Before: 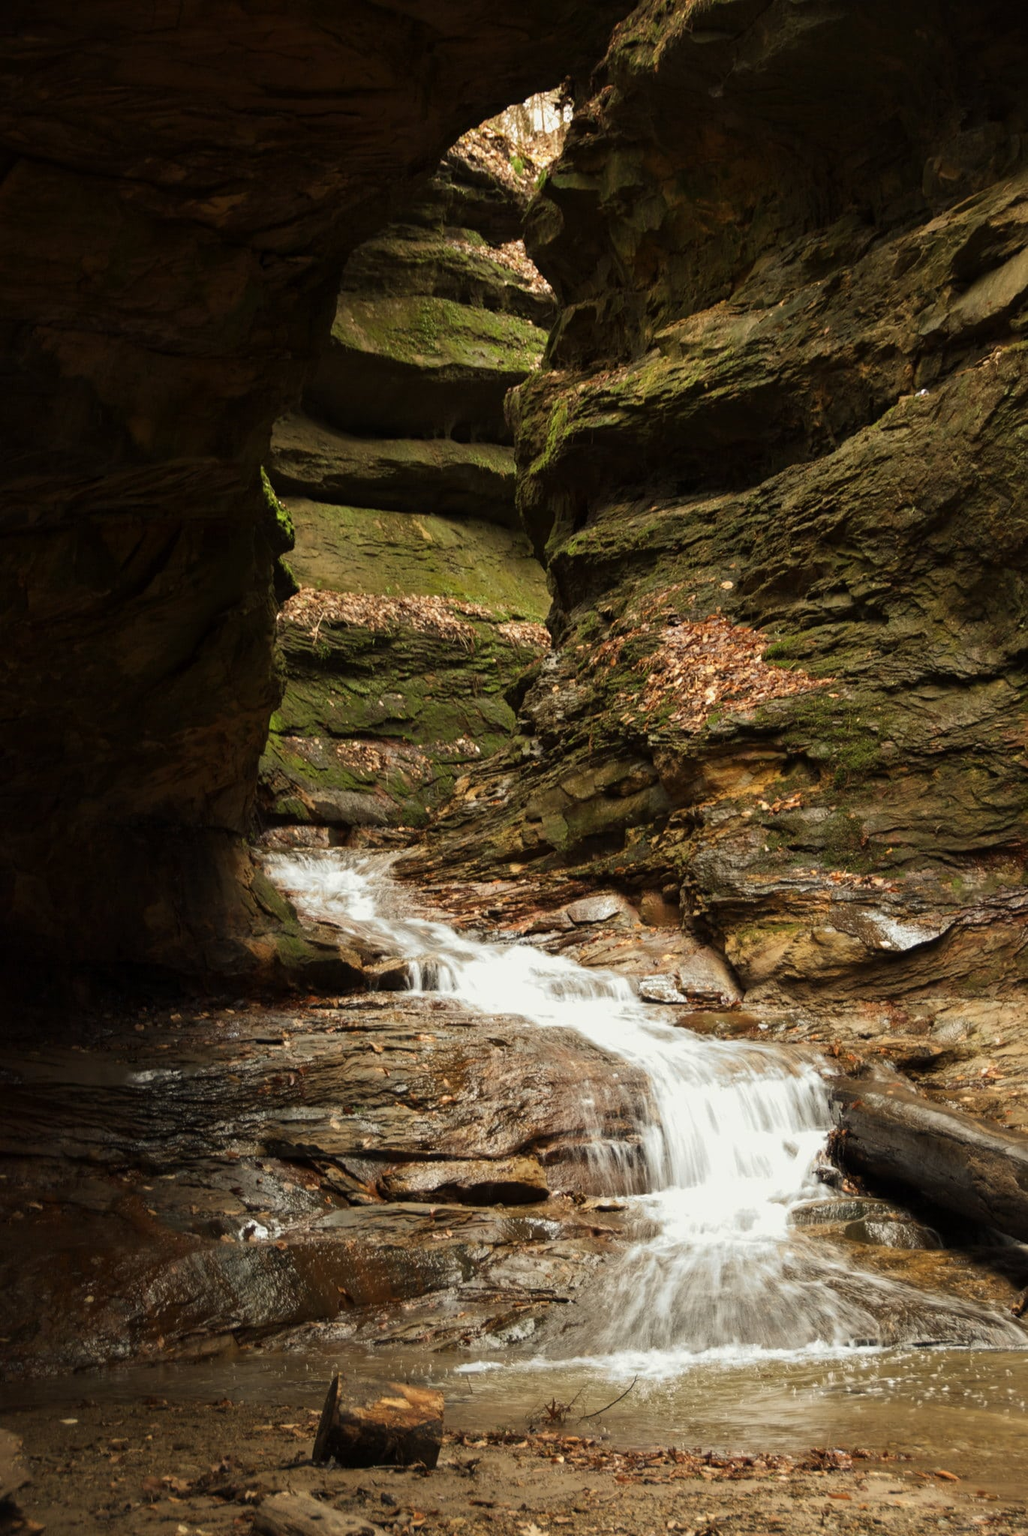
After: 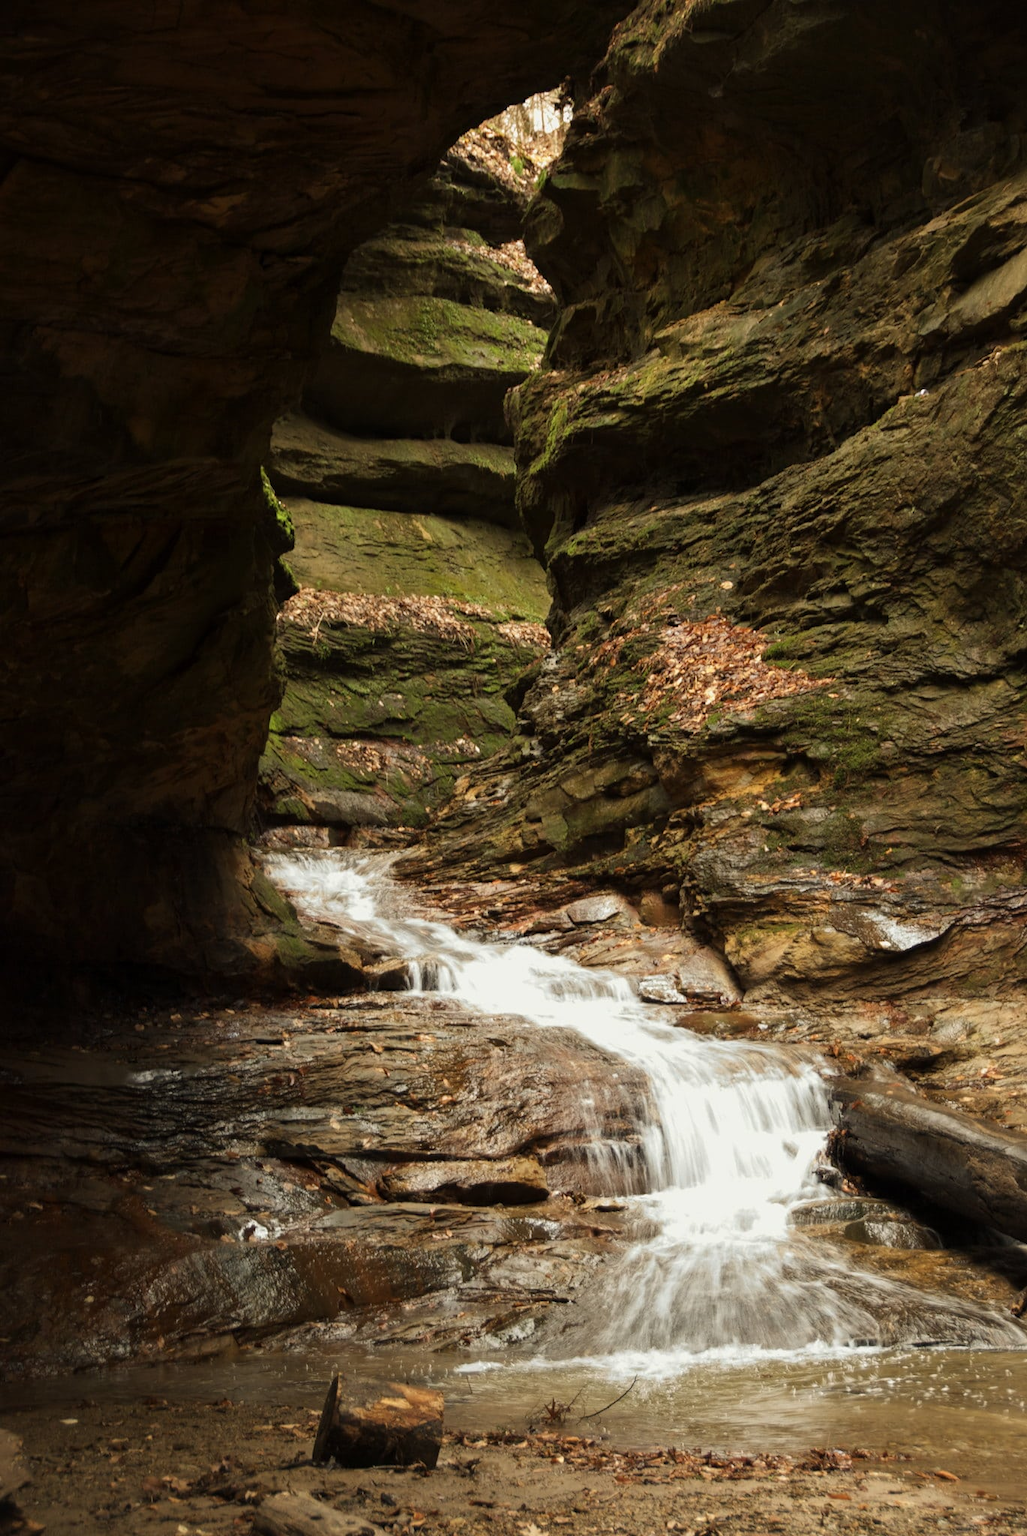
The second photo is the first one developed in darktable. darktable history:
contrast brightness saturation: saturation -0.022
